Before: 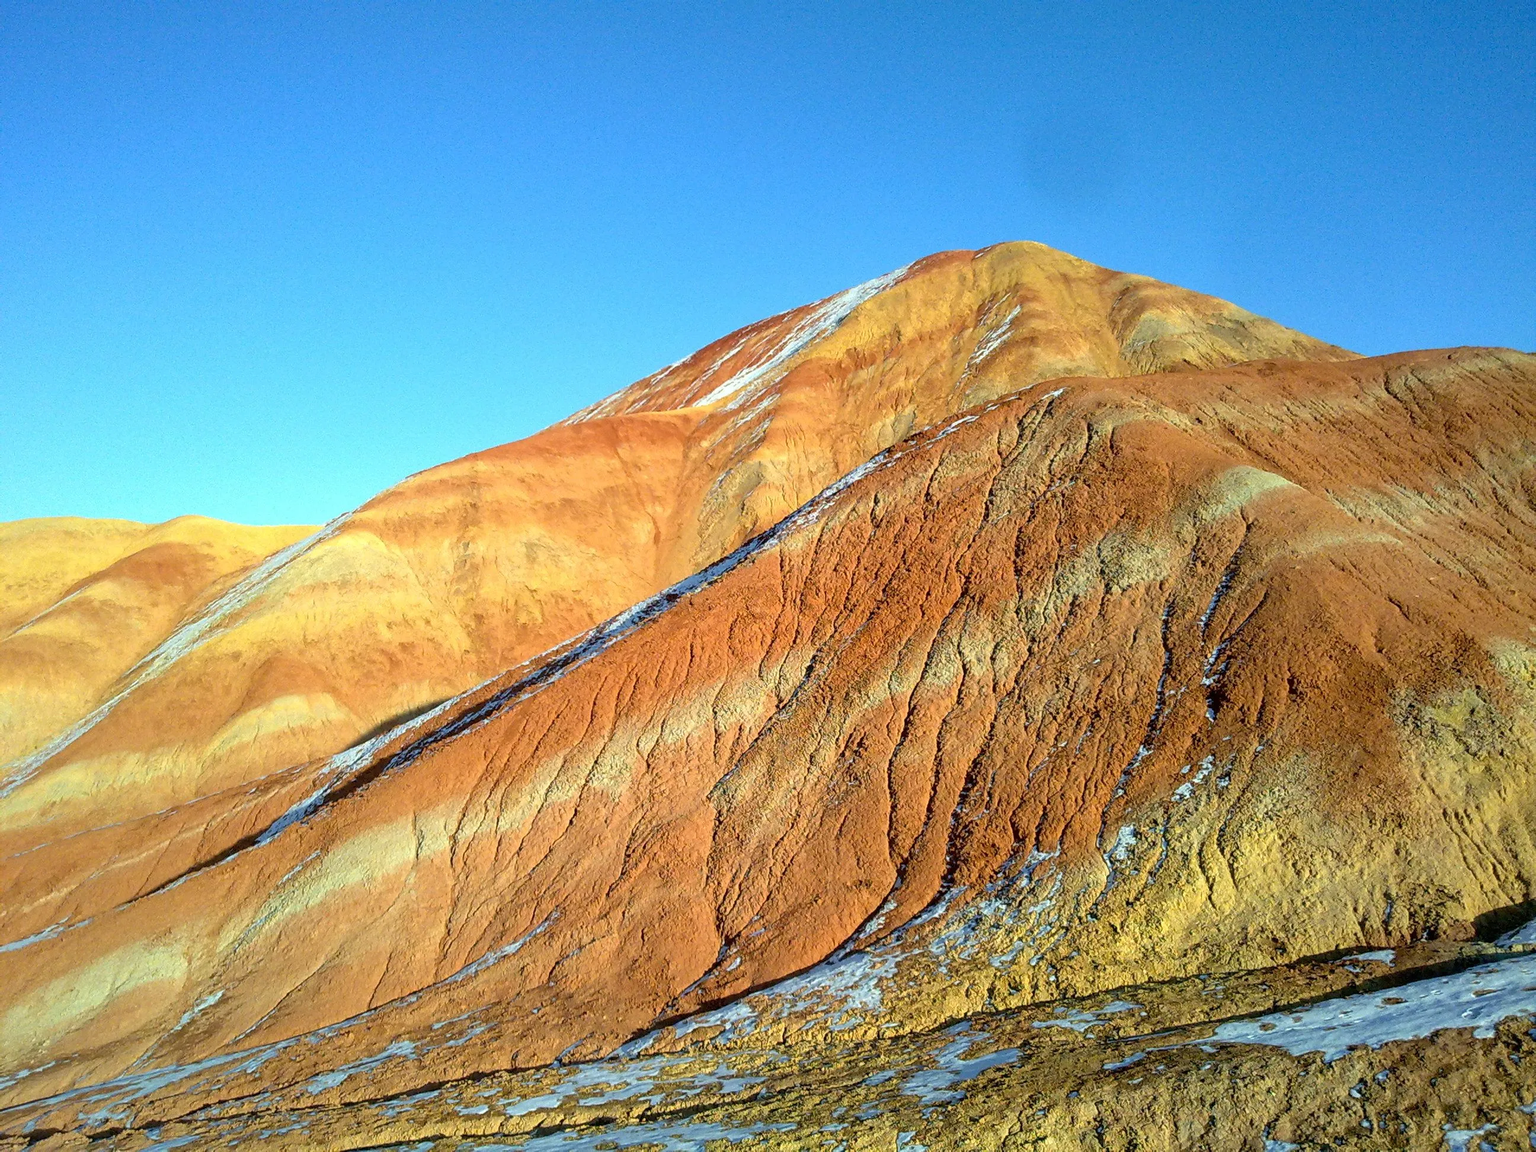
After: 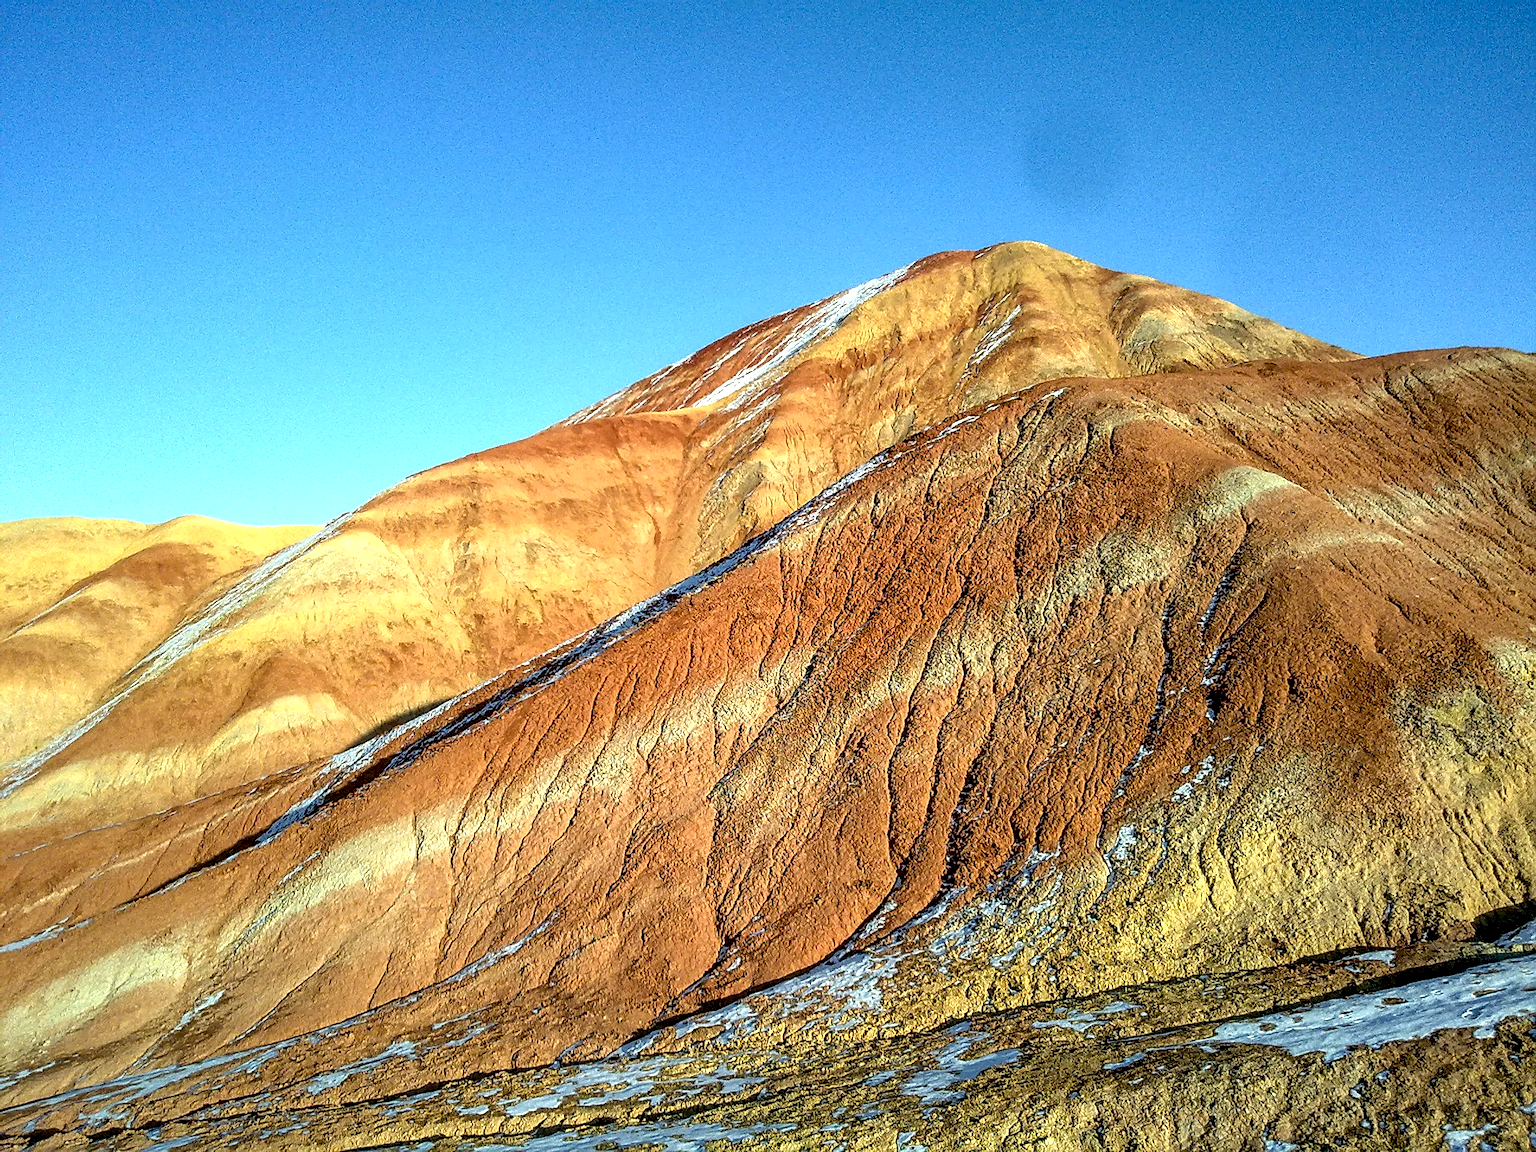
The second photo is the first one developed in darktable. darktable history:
sharpen: on, module defaults
local contrast: highlights 79%, shadows 56%, detail 175%, midtone range 0.428
